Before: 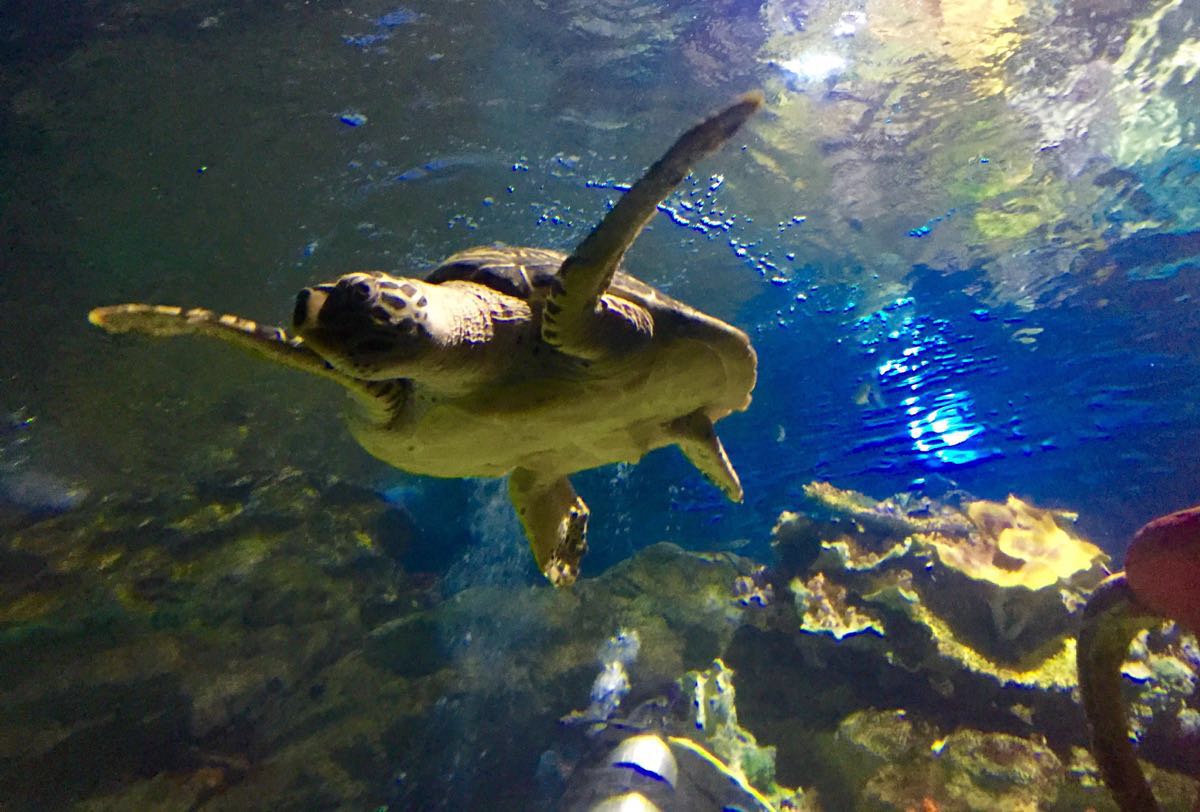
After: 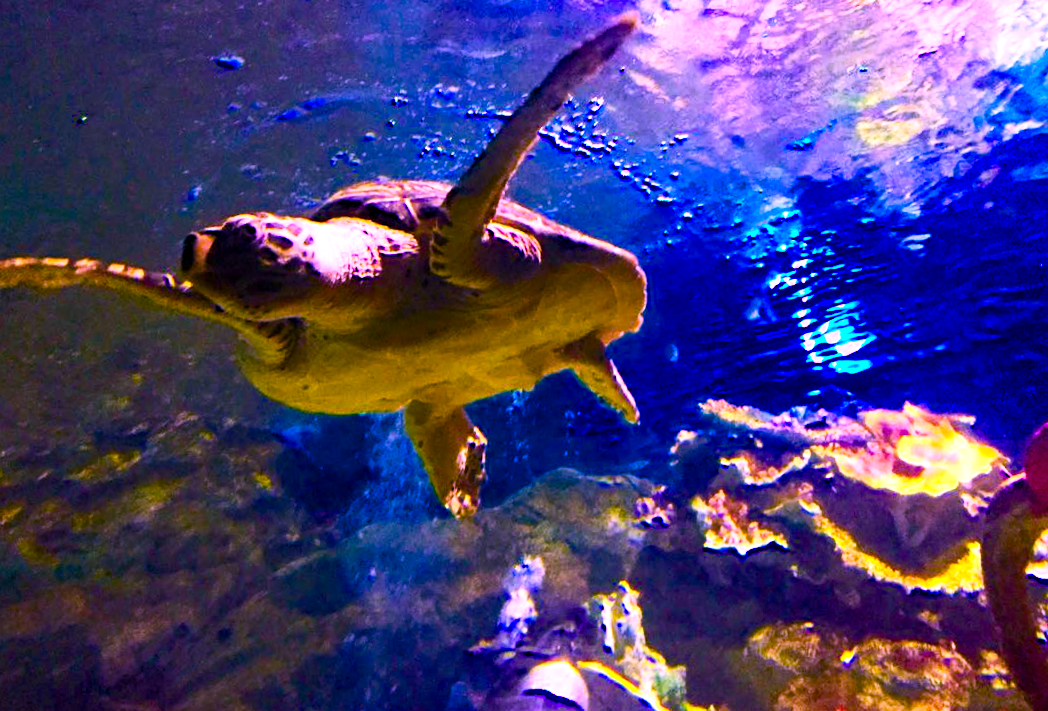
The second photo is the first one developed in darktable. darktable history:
color calibration: output R [1.107, -0.012, -0.003, 0], output B [0, 0, 1.308, 0], illuminant as shot in camera, x 0.37, y 0.382, temperature 4314.41 K
contrast brightness saturation: contrast 0.199, brightness 0.161, saturation 0.228
crop and rotate: angle 3.01°, left 5.922%, top 5.711%
exposure: compensate highlight preservation false
color balance rgb: power › hue 330.07°, perceptual saturation grading › global saturation 40.152%, perceptual saturation grading › highlights -25.758%, perceptual saturation grading › mid-tones 34.7%, perceptual saturation grading › shadows 35.519%, perceptual brilliance grading › global brilliance 15.124%, perceptual brilliance grading › shadows -35.667%, global vibrance 44.927%
haze removal: compatibility mode true, adaptive false
local contrast: highlights 104%, shadows 100%, detail 119%, midtone range 0.2
